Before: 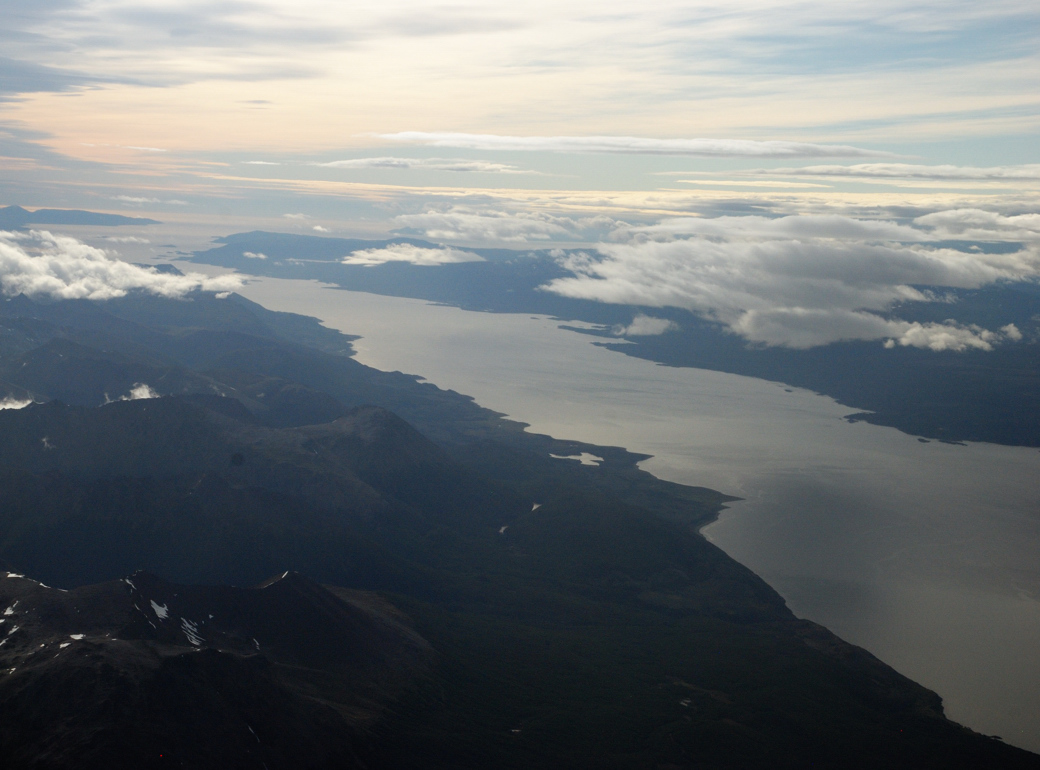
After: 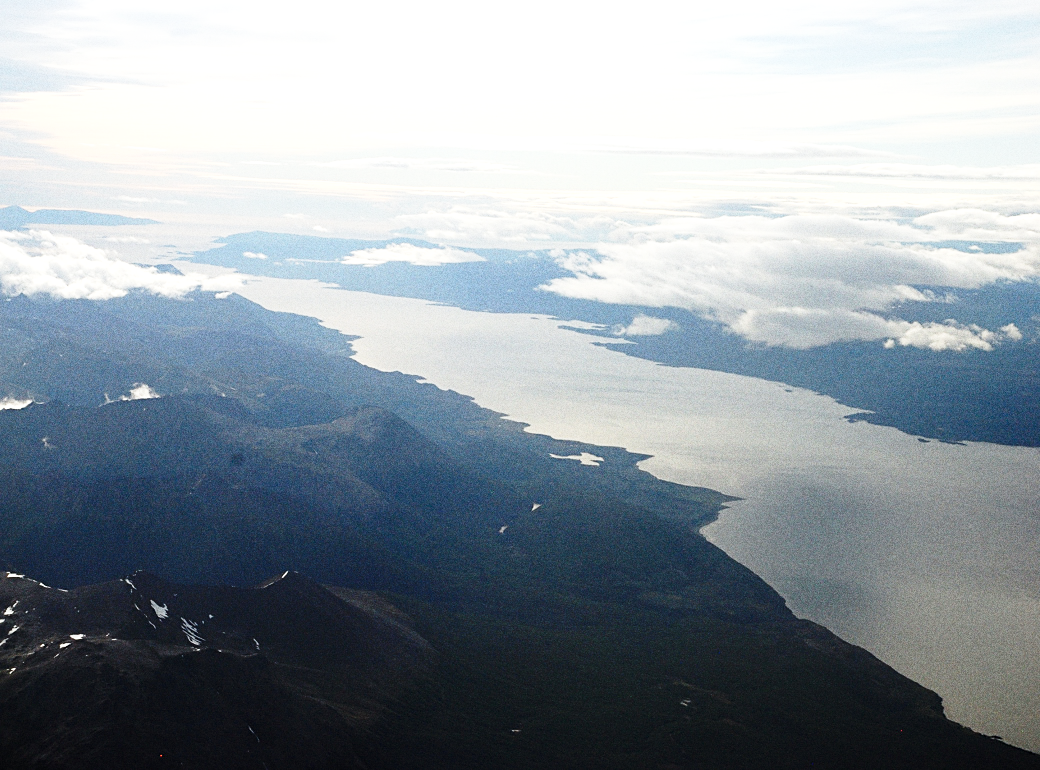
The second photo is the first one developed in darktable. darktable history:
exposure: exposure 0.559 EV, compensate highlight preservation false
grain: coarseness 0.09 ISO, strength 40%
base curve: curves: ch0 [(0, 0) (0.028, 0.03) (0.121, 0.232) (0.46, 0.748) (0.859, 0.968) (1, 1)], preserve colors none
sharpen: on, module defaults
